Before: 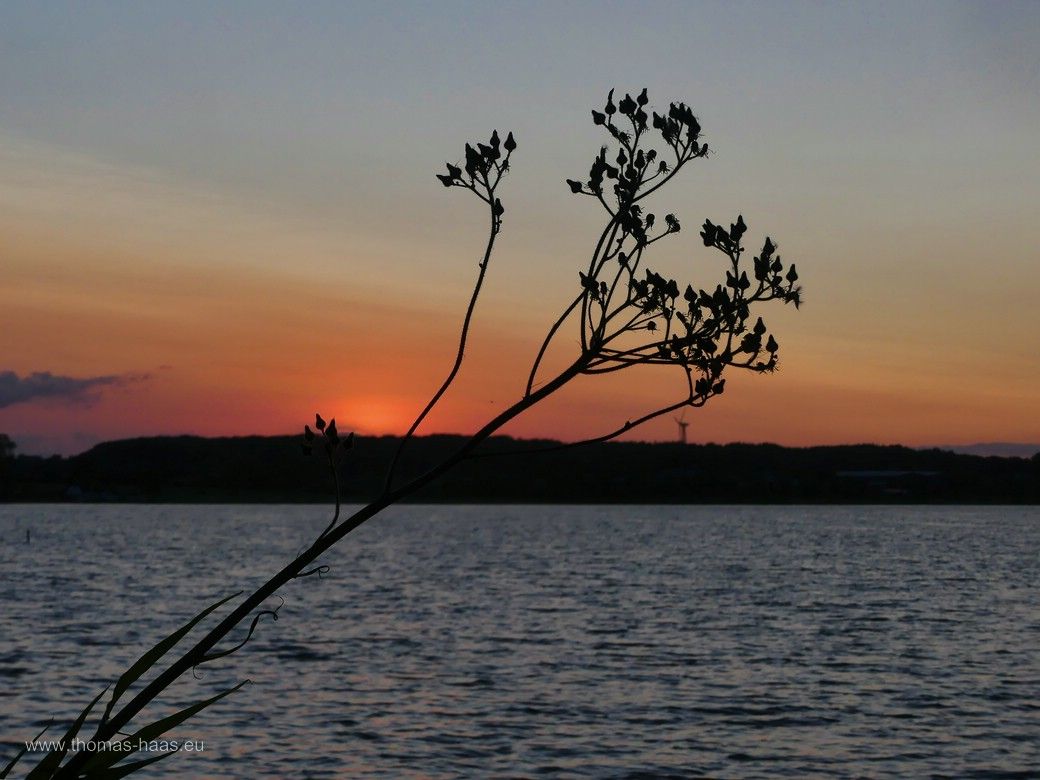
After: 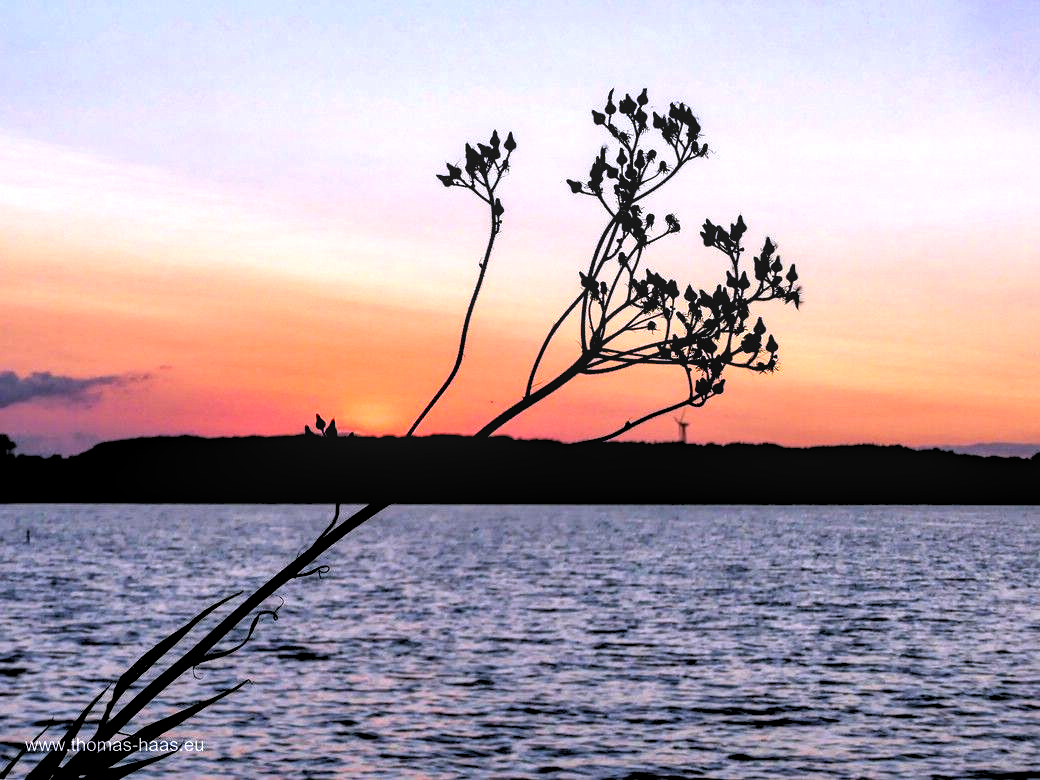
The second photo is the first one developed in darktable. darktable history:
exposure: black level correction 0, exposure 1.5 EV, compensate highlight preservation false
local contrast: detail 130%
white balance: red 1.042, blue 1.17
rgb levels: levels [[0.029, 0.461, 0.922], [0, 0.5, 1], [0, 0.5, 1]]
